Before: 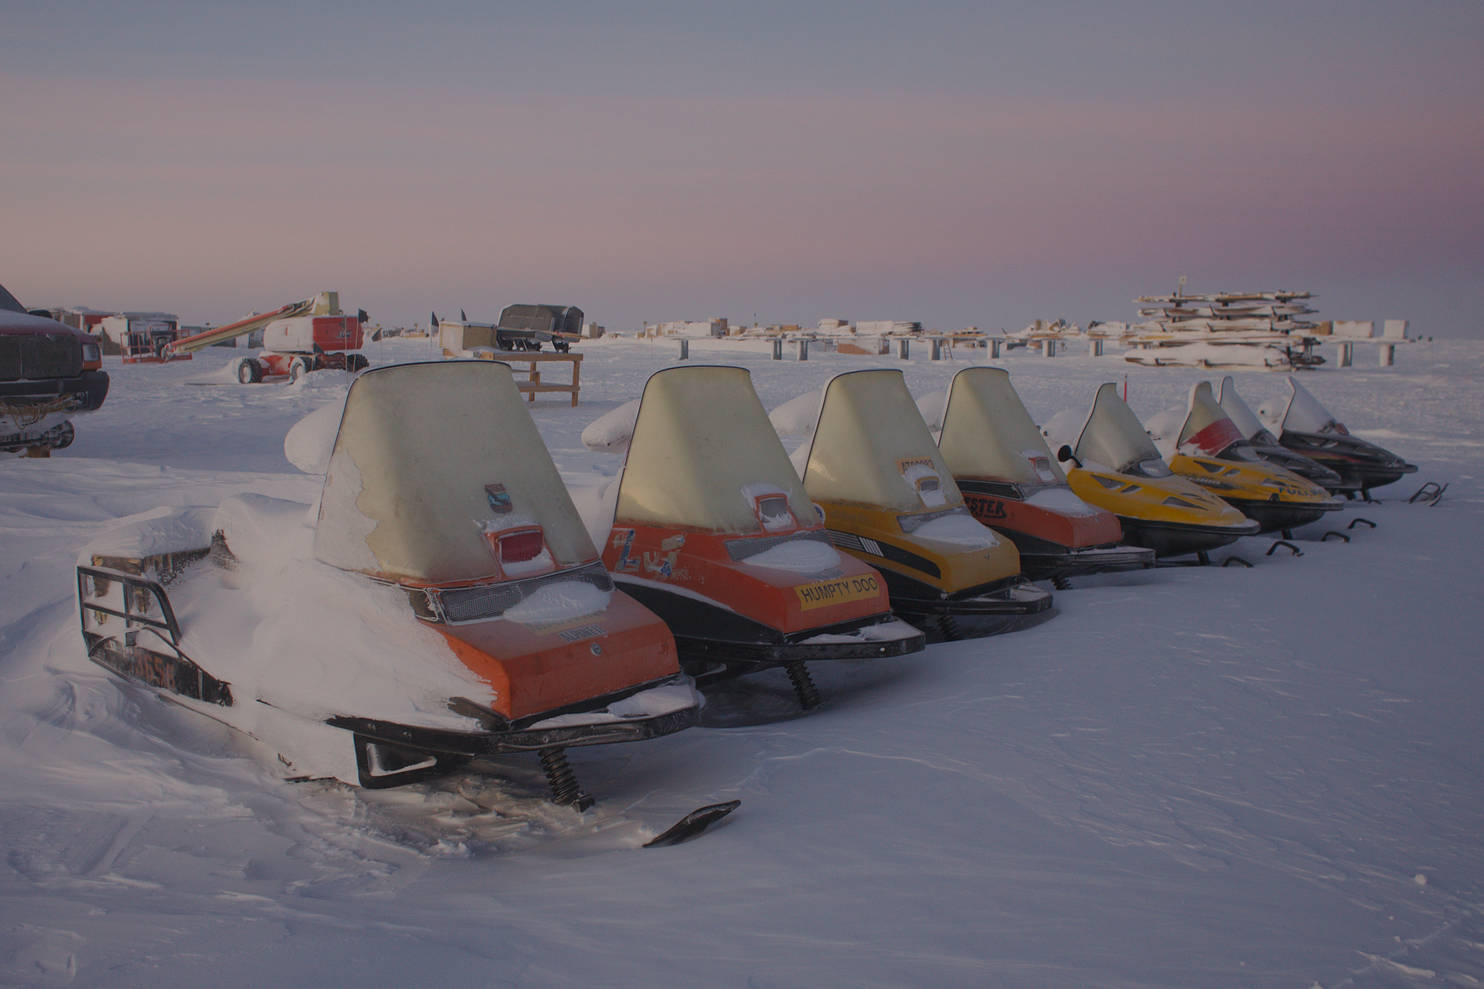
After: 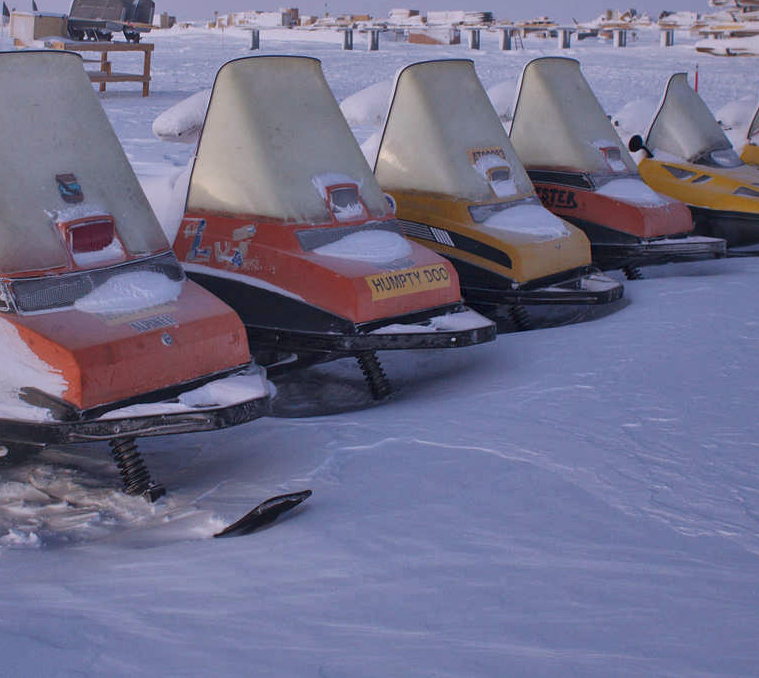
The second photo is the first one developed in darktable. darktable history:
crop and rotate: left 29.032%, top 31.418%, right 19.803%
color calibration: illuminant custom, x 0.373, y 0.388, temperature 4259.05 K
exposure: black level correction 0.001, exposure 0.958 EV, compensate exposure bias true, compensate highlight preservation false
tone curve: curves: ch0 [(0, 0) (0.003, 0.051) (0.011, 0.054) (0.025, 0.056) (0.044, 0.07) (0.069, 0.092) (0.1, 0.119) (0.136, 0.149) (0.177, 0.189) (0.224, 0.231) (0.277, 0.278) (0.335, 0.329) (0.399, 0.386) (0.468, 0.454) (0.543, 0.524) (0.623, 0.603) (0.709, 0.687) (0.801, 0.776) (0.898, 0.878) (1, 1)], preserve colors none
local contrast: mode bilateral grid, contrast 19, coarseness 50, detail 172%, midtone range 0.2
tone equalizer: -8 EV 0.233 EV, -7 EV 0.397 EV, -6 EV 0.395 EV, -5 EV 0.27 EV, -3 EV -0.27 EV, -2 EV -0.401 EV, -1 EV -0.424 EV, +0 EV -0.256 EV, edges refinement/feathering 500, mask exposure compensation -1.57 EV, preserve details guided filter
